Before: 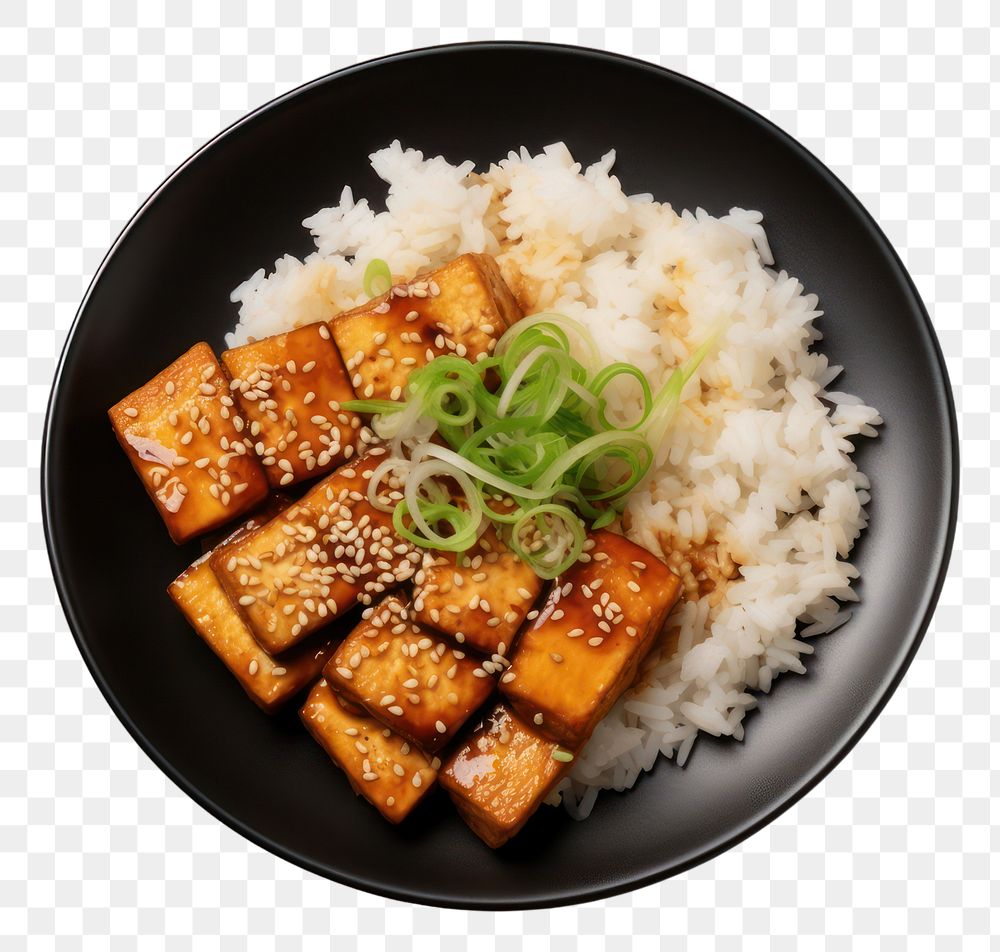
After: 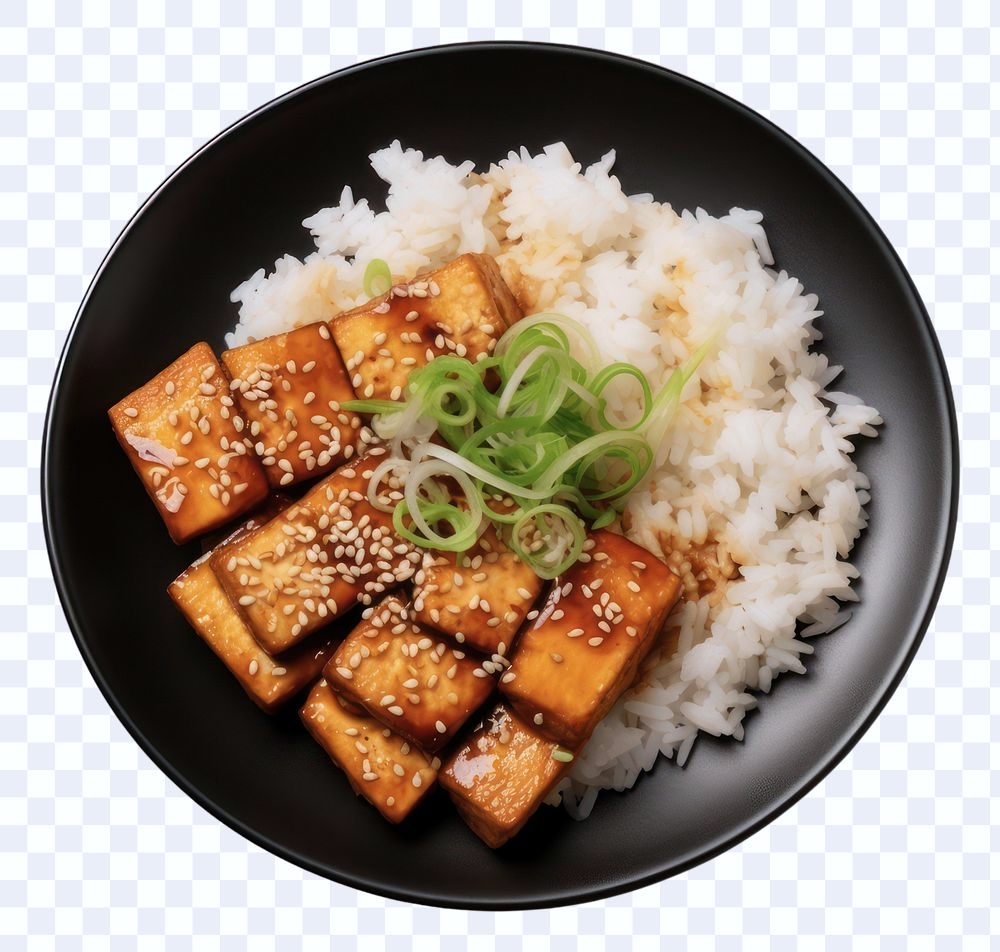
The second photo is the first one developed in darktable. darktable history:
contrast brightness saturation: saturation -0.067
color correction: highlights a* -0.072, highlights b* -5.96, shadows a* -0.14, shadows b* -0.074
